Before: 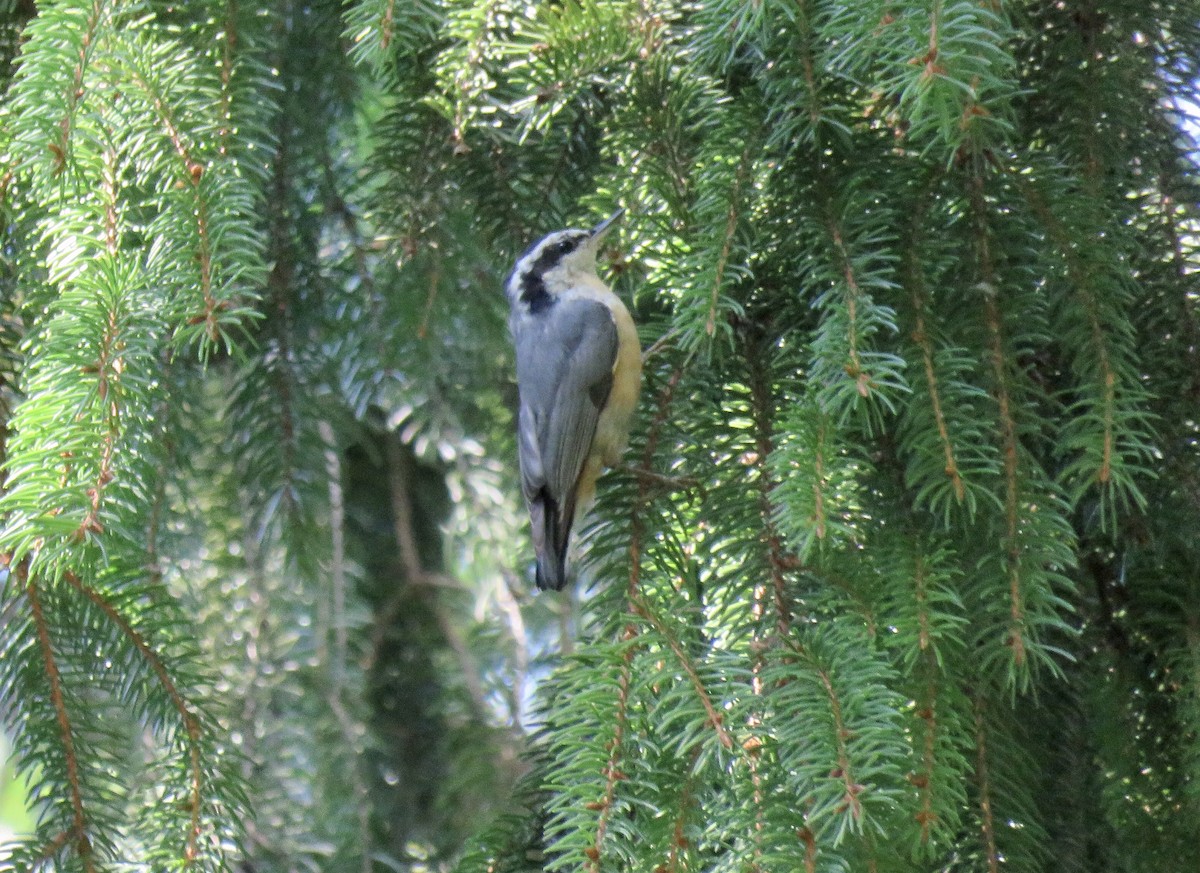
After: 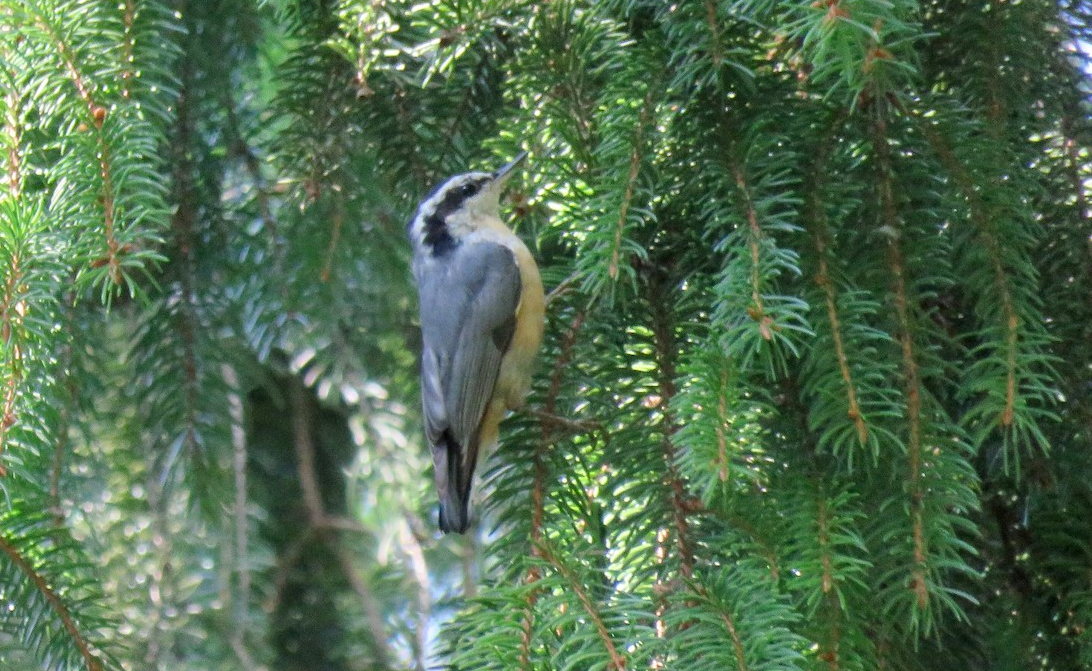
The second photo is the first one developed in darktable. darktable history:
crop: left 8.155%, top 6.611%, bottom 15.385%
tone equalizer: on, module defaults
